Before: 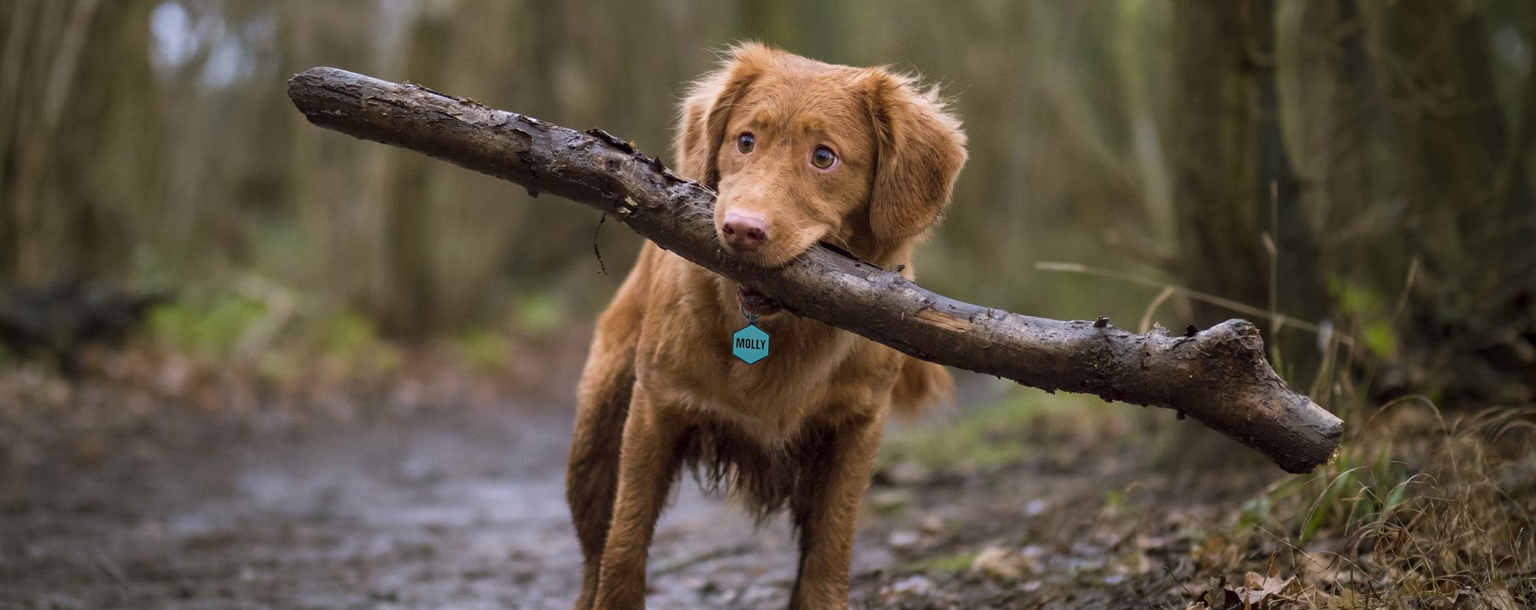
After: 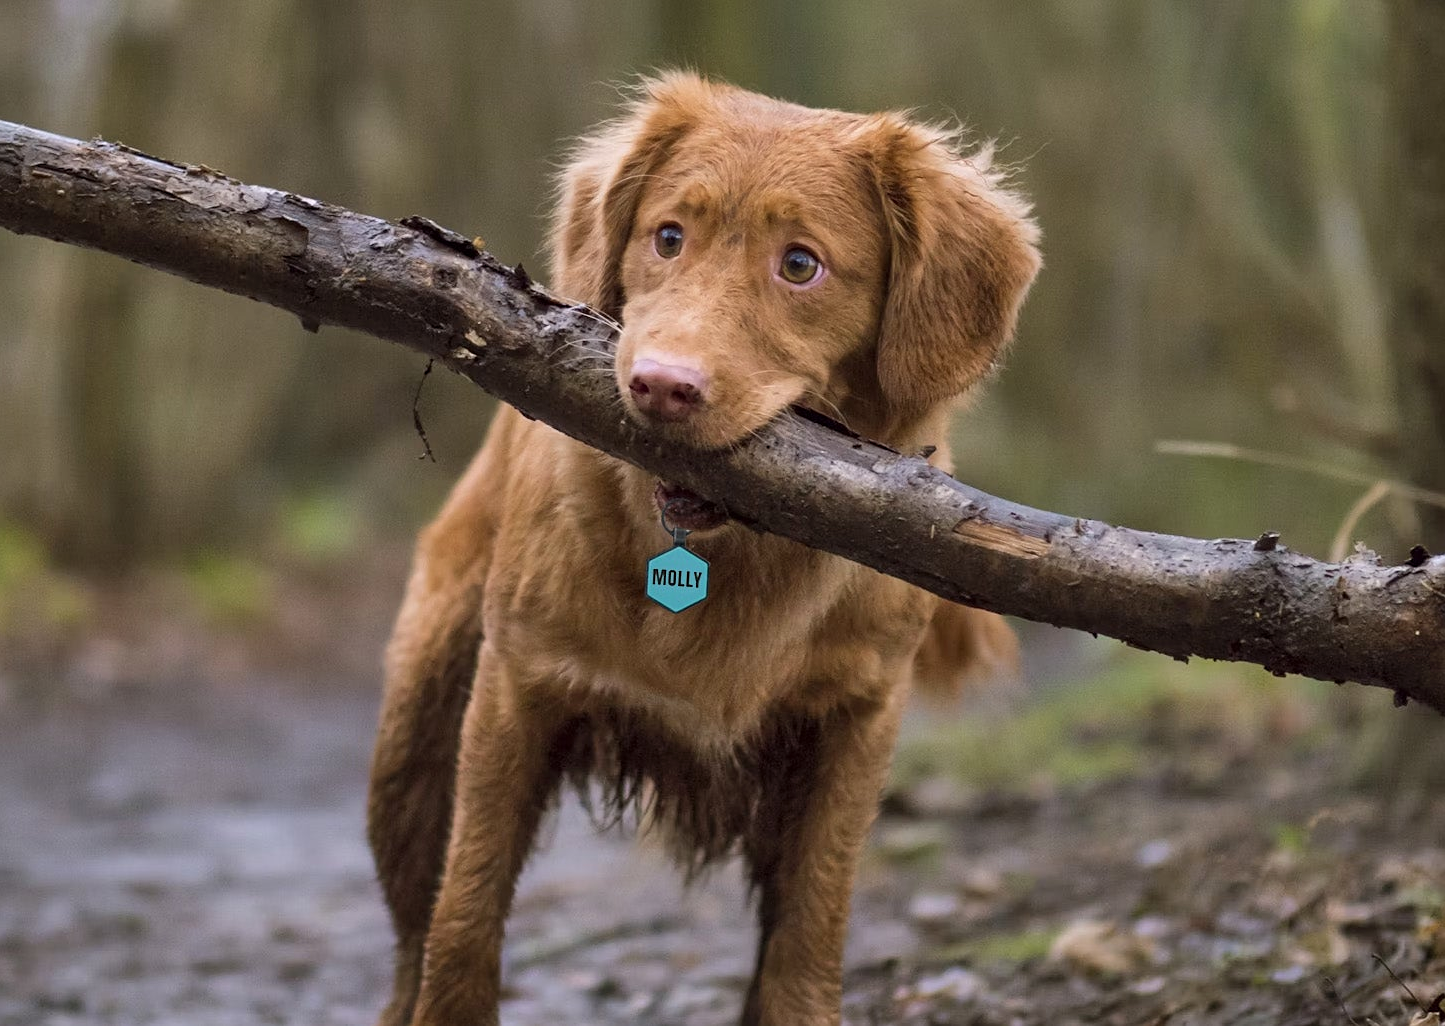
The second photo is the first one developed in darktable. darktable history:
crop and rotate: left 22.7%, right 21.349%
sharpen: amount 0.217
shadows and highlights: highlights color adjustment 0.326%, soften with gaussian
